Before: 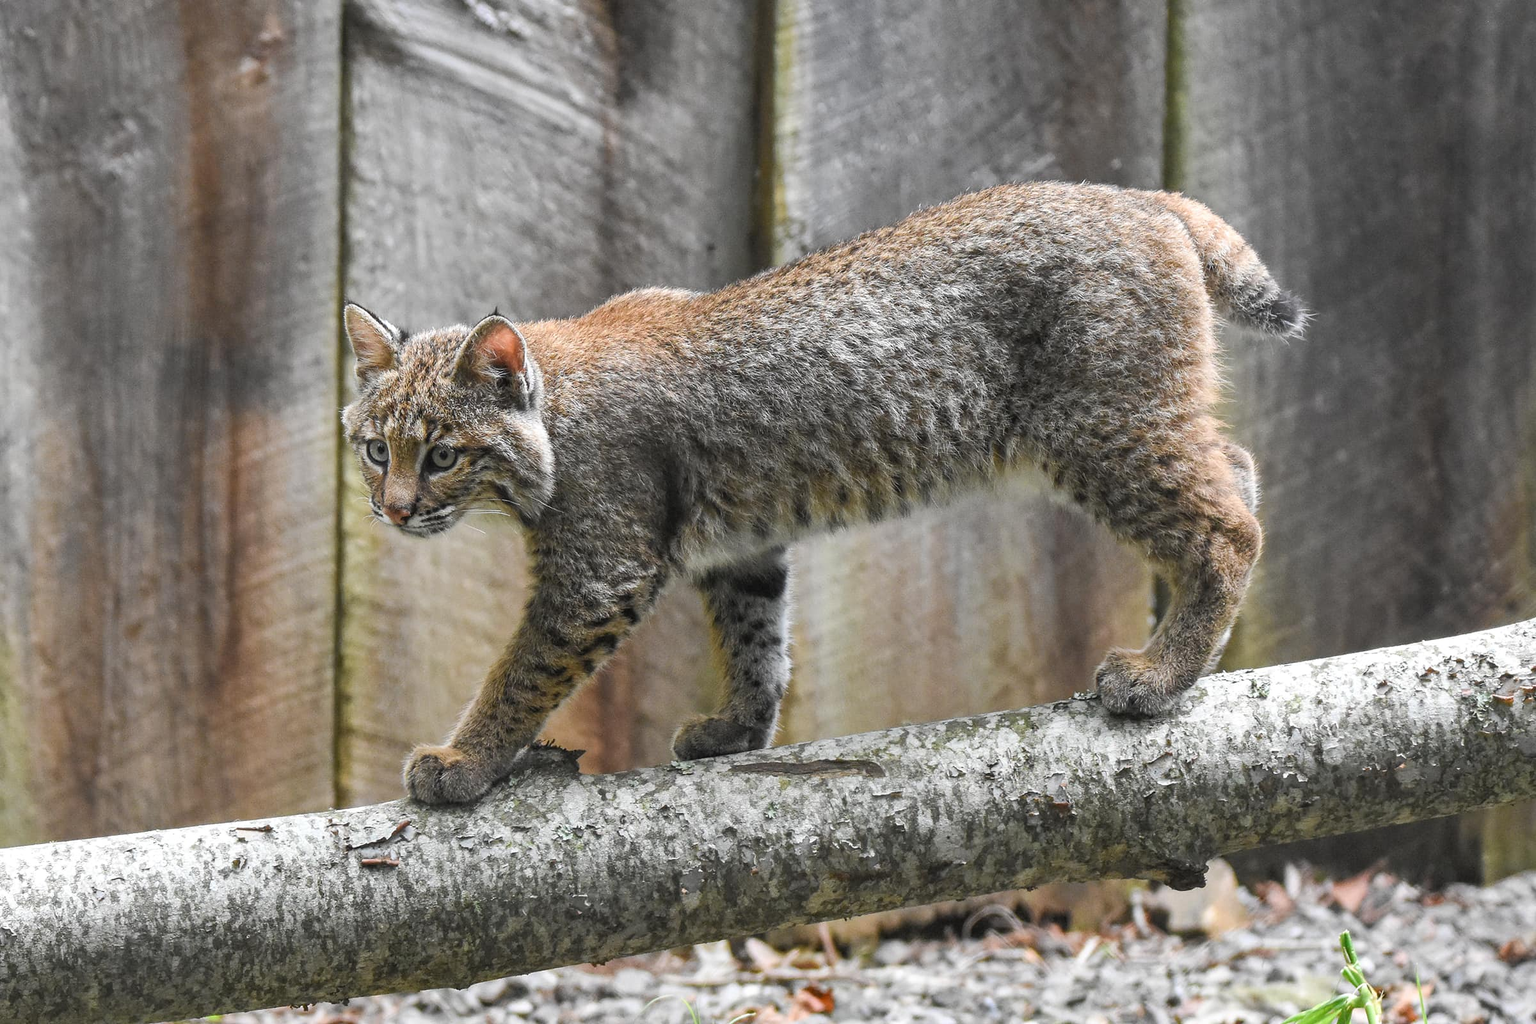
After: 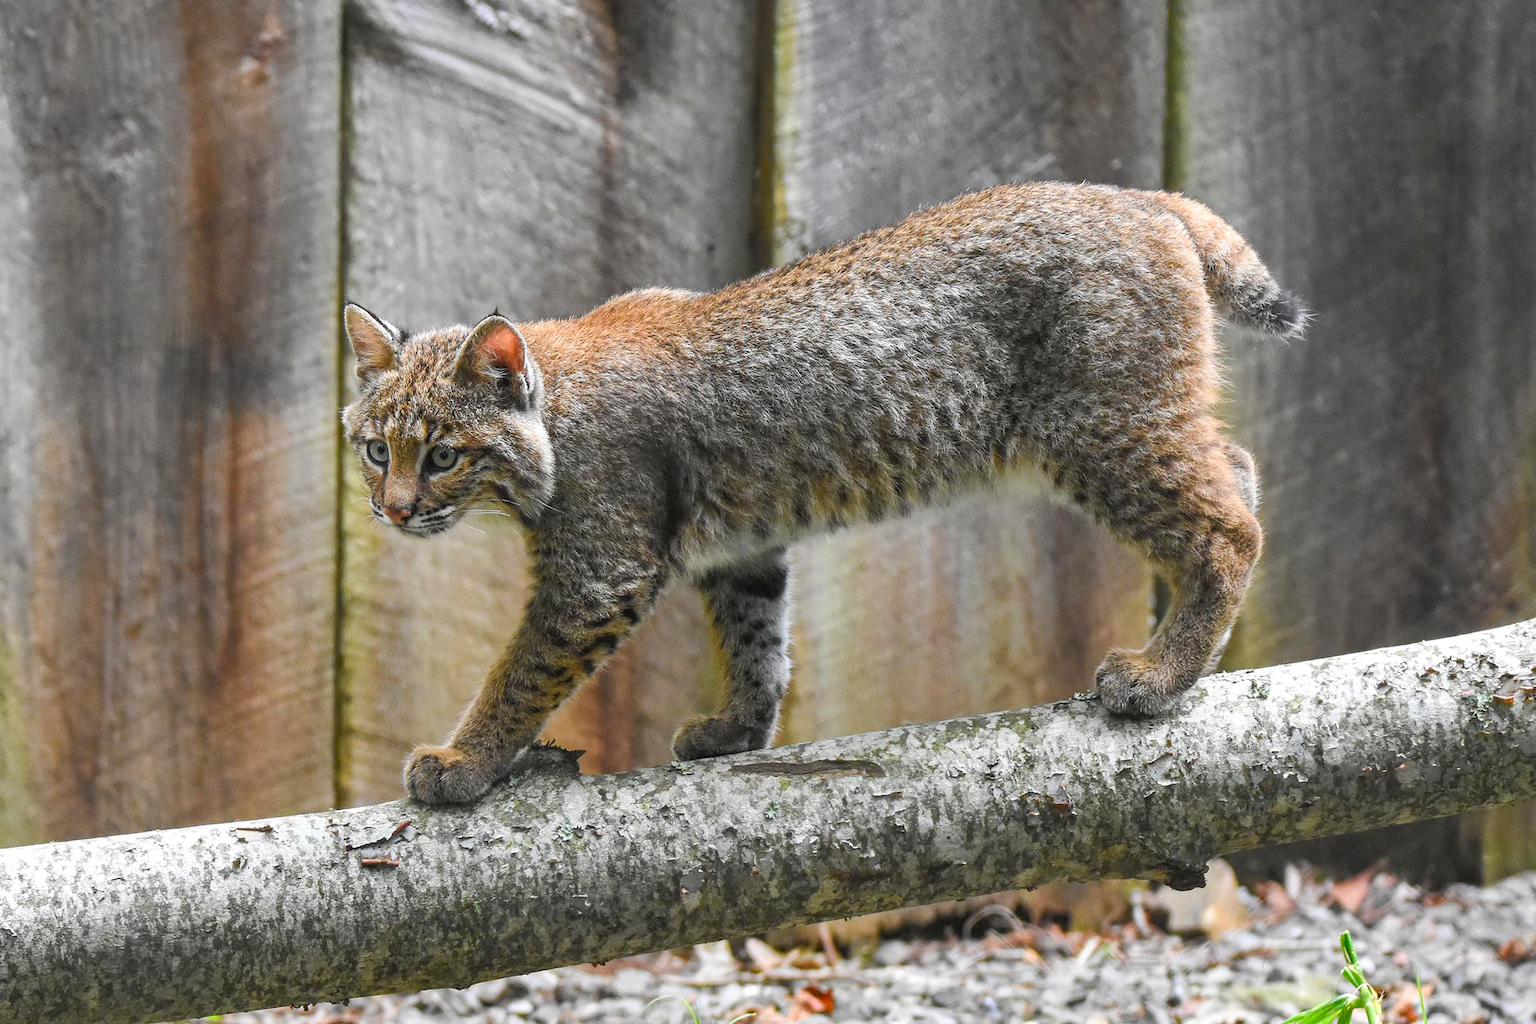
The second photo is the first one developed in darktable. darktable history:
color correction: highlights b* -0.025, saturation 1.31
